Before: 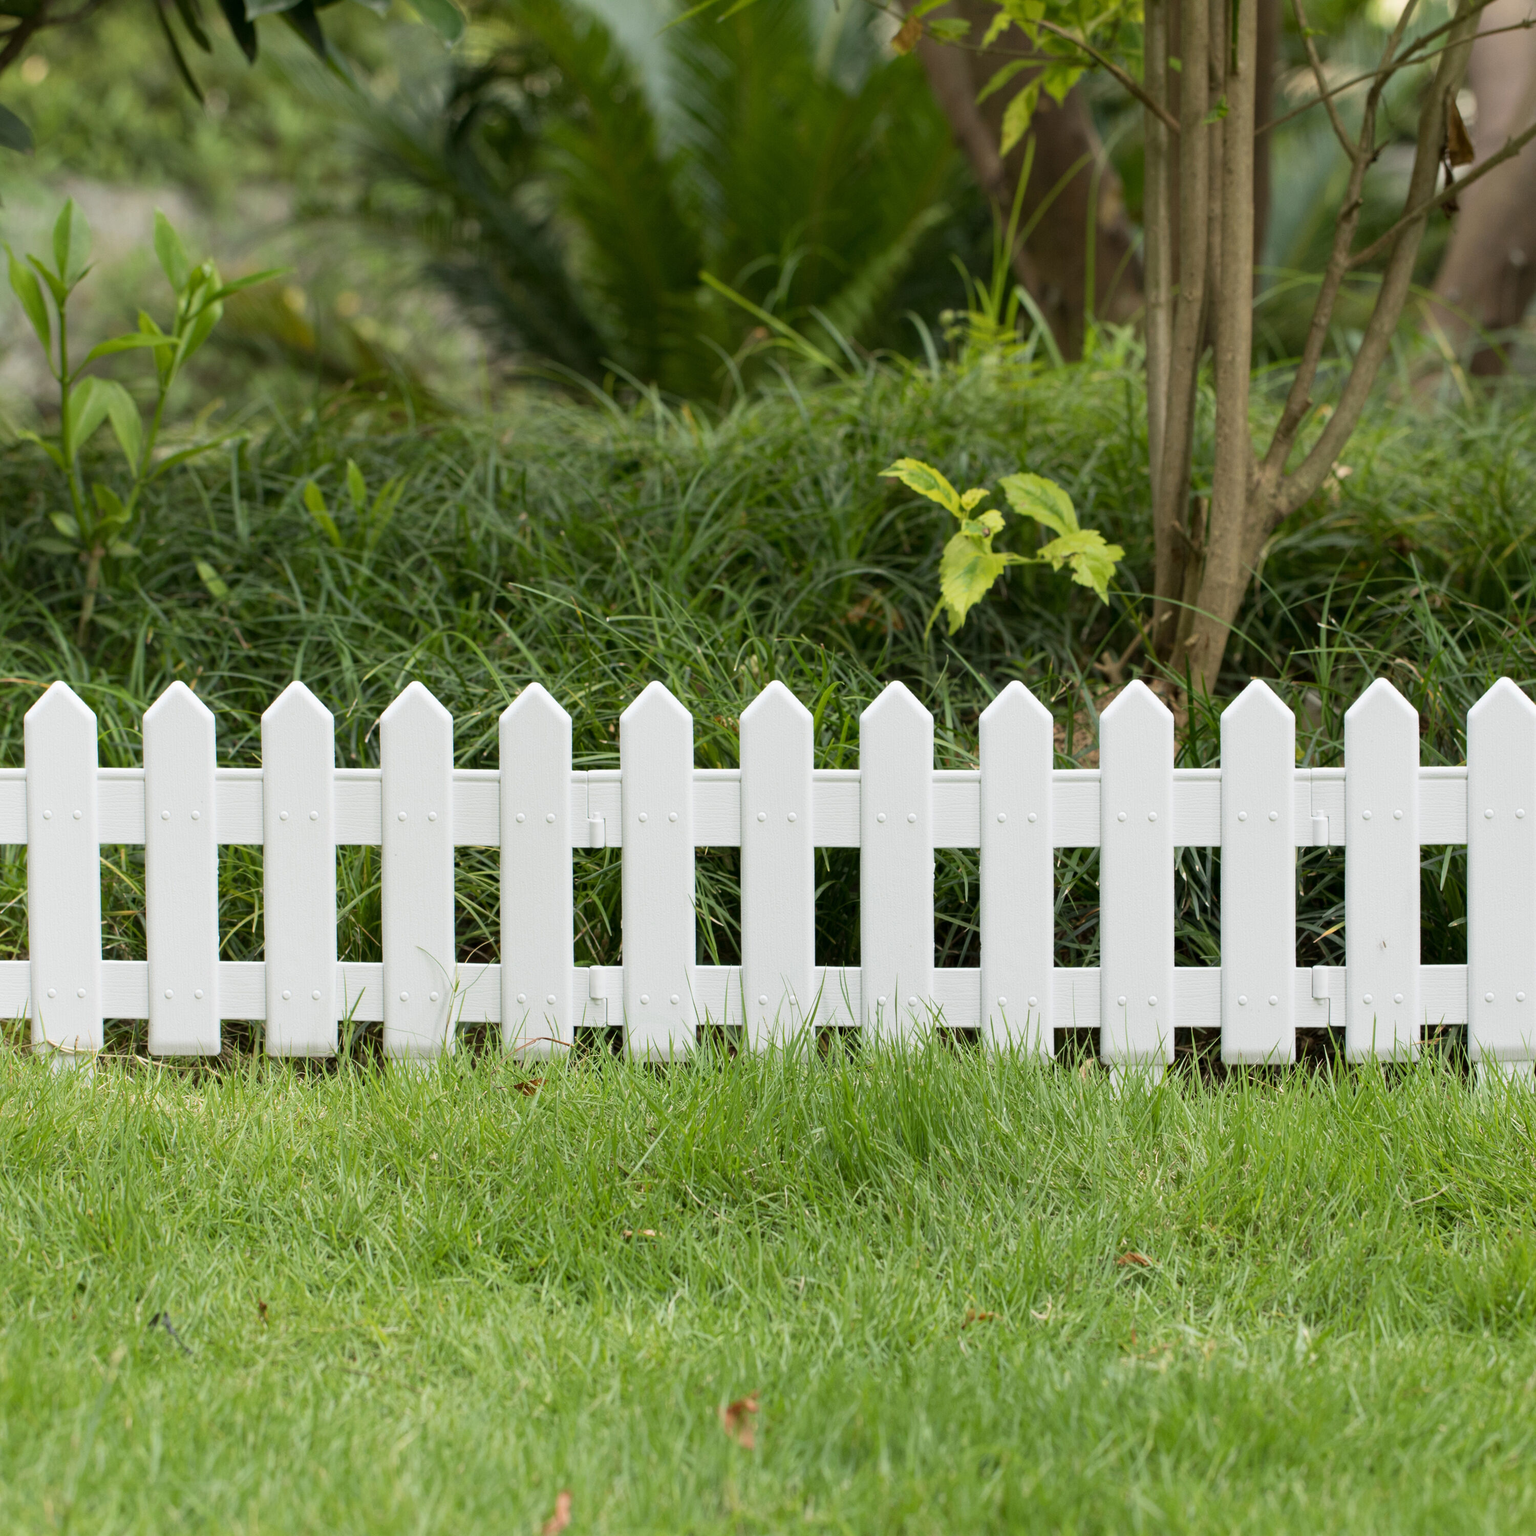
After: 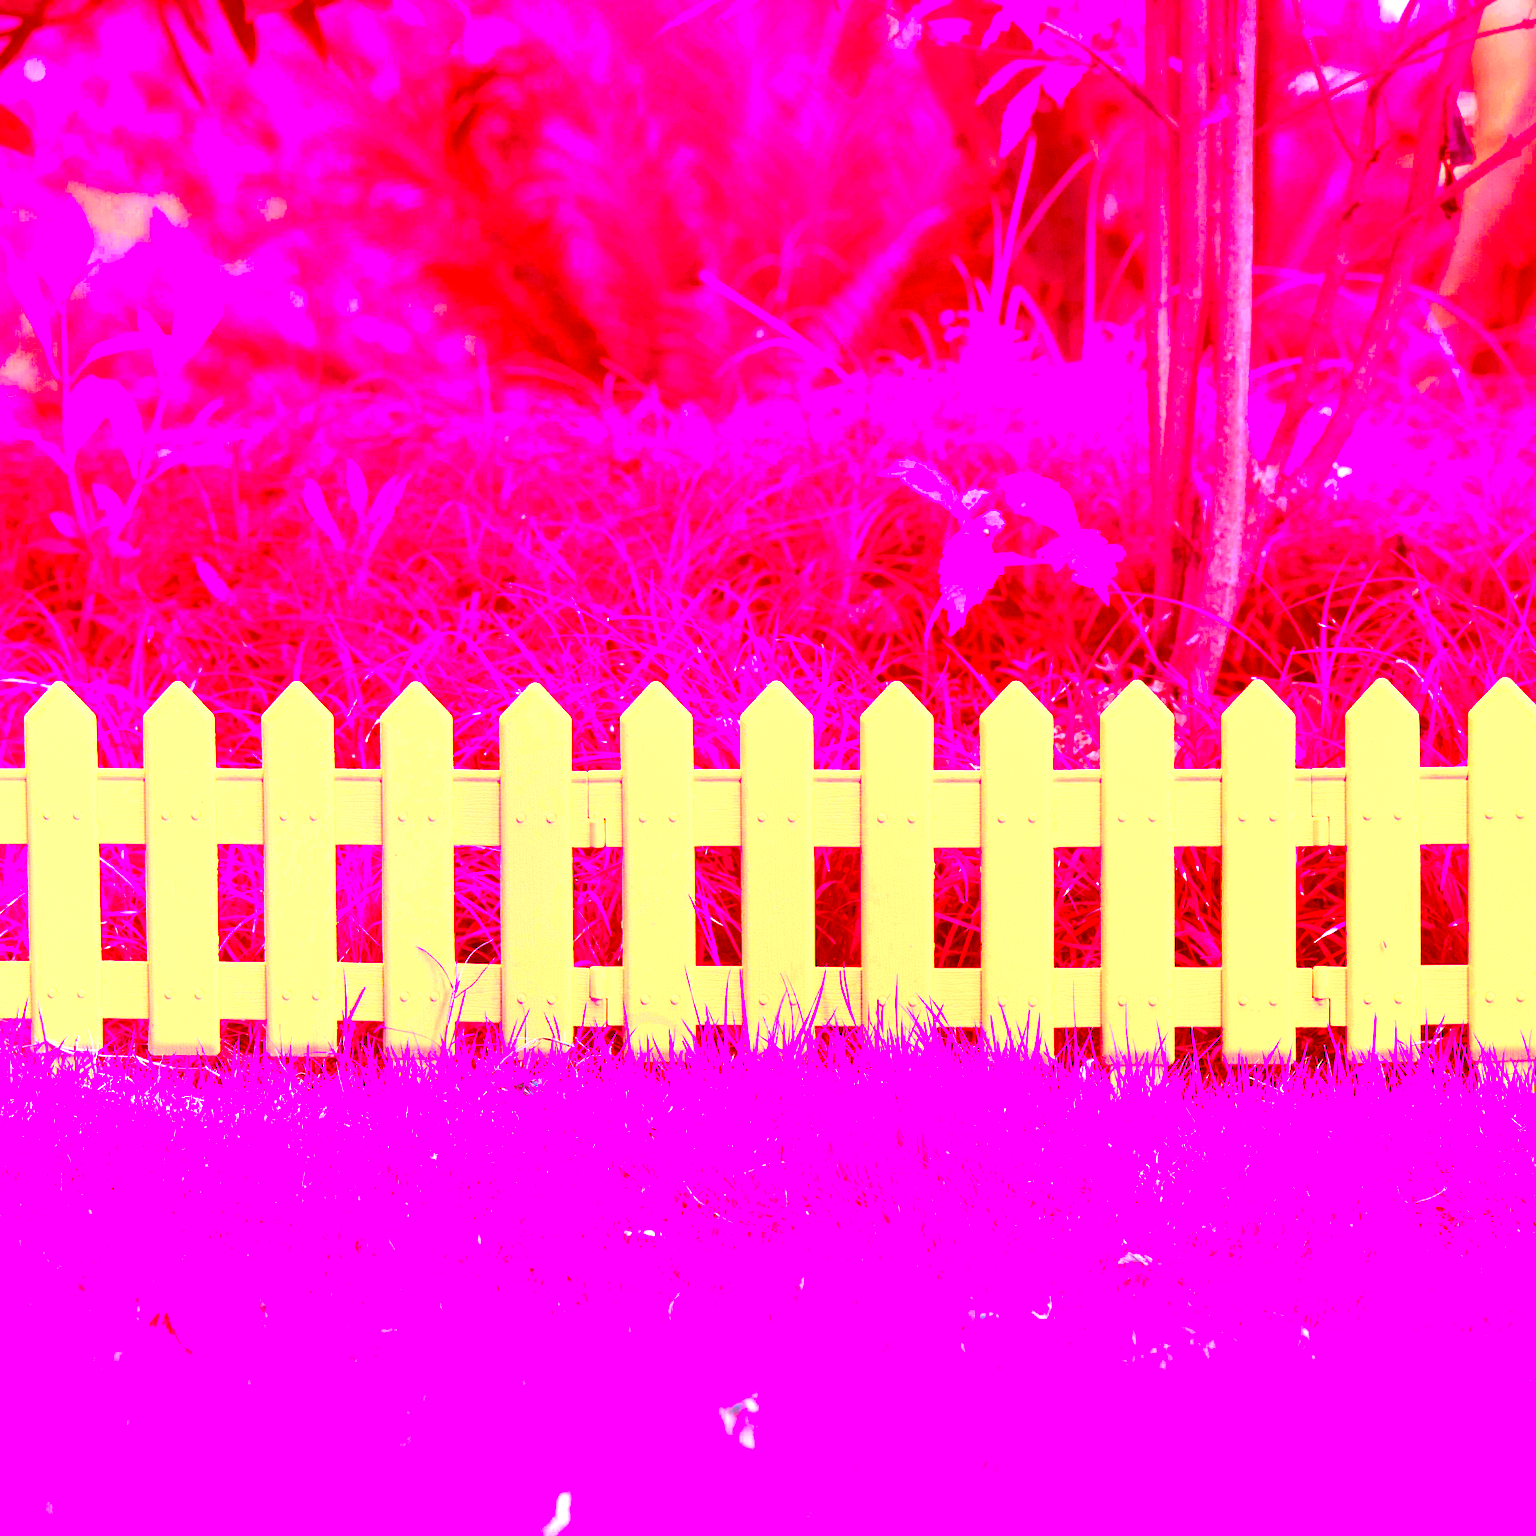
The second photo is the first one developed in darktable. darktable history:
color correction: highlights a* -39.68, highlights b* -40, shadows a* -40, shadows b* -40, saturation -3
local contrast: mode bilateral grid, contrast 20, coarseness 50, detail 132%, midtone range 0.2
exposure: black level correction 0, exposure 1.9 EV, compensate highlight preservation false
